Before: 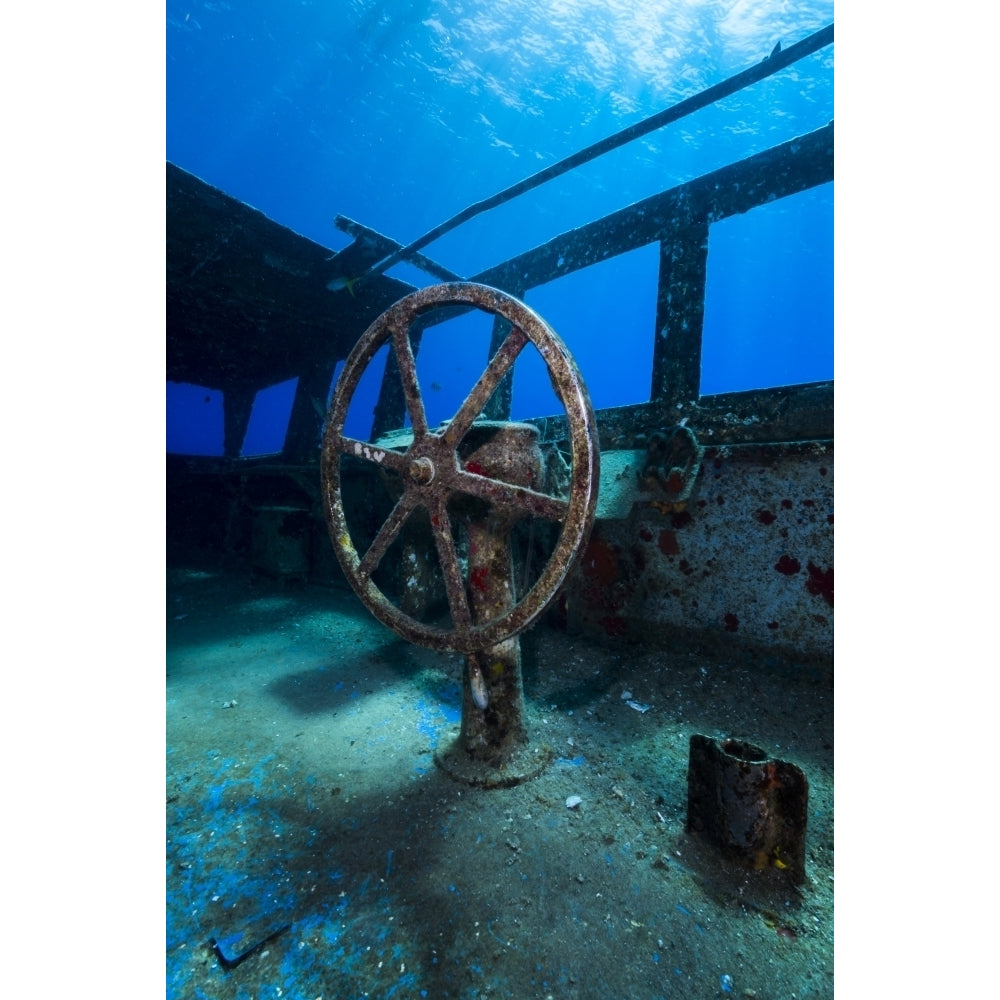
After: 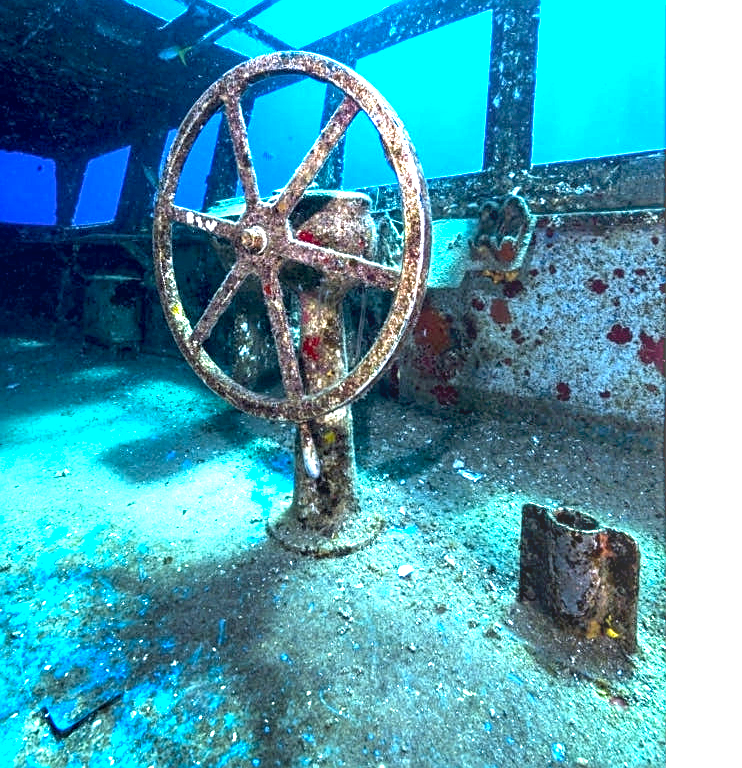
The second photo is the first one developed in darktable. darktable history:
color balance rgb: perceptual saturation grading › global saturation -2.784%, perceptual brilliance grading › global brilliance 30.156%, global vibrance 20%
crop: left 16.836%, top 23.127%, right 8.885%
local contrast: on, module defaults
sharpen: on, module defaults
exposure: black level correction 0.001, exposure 1.317 EV, compensate highlight preservation false
